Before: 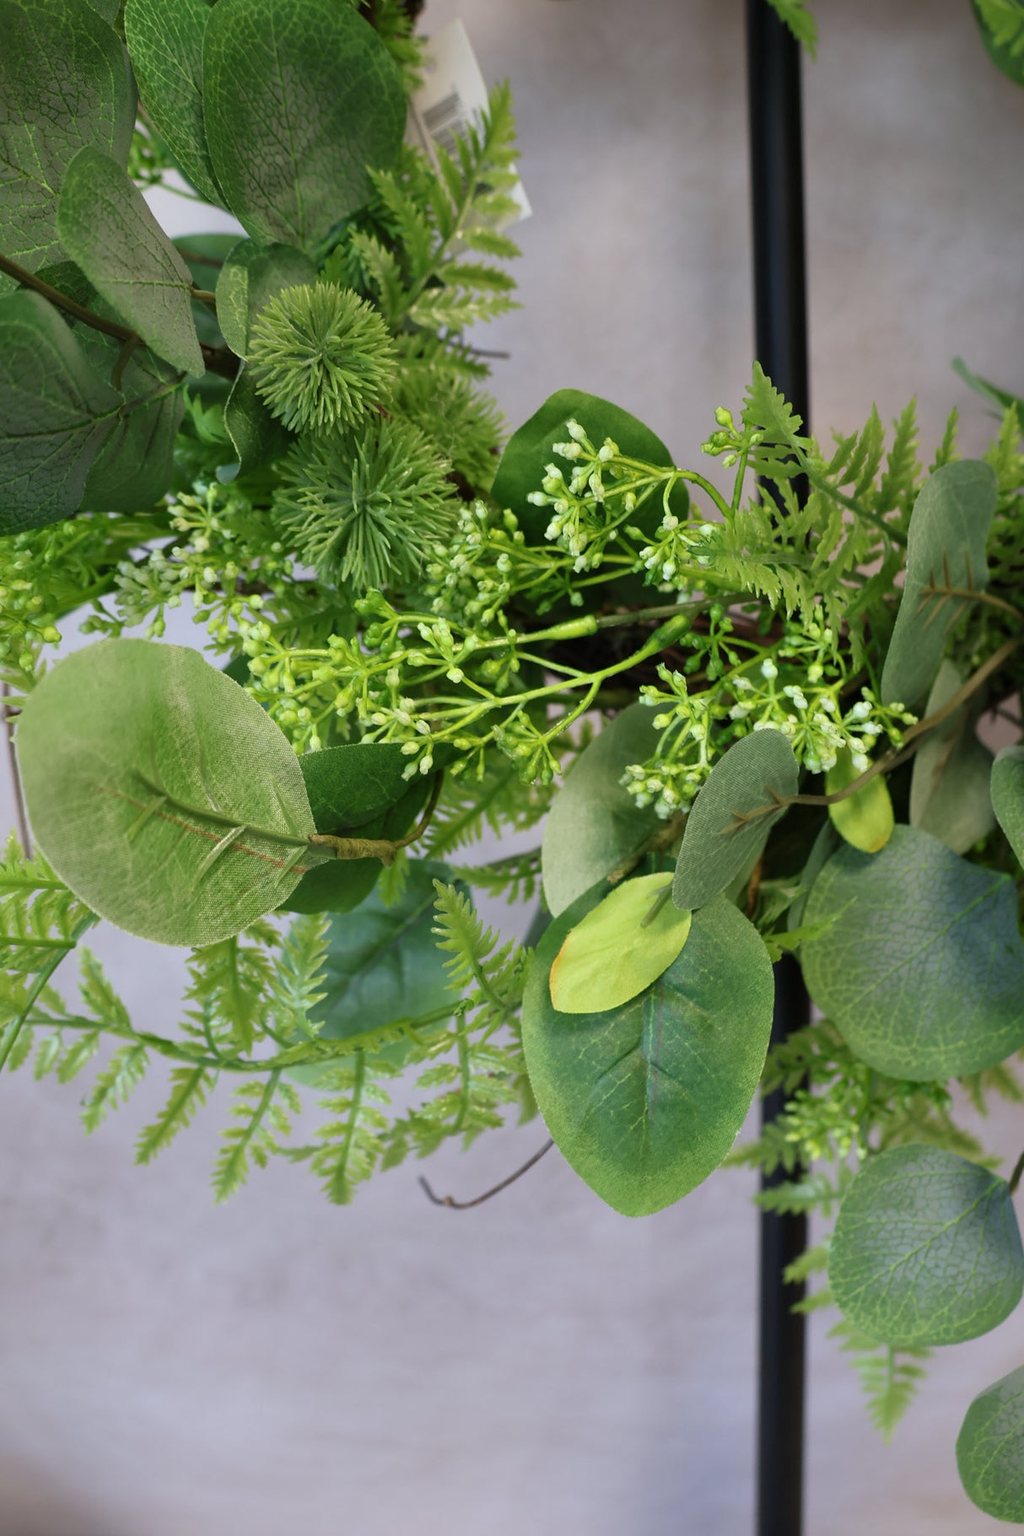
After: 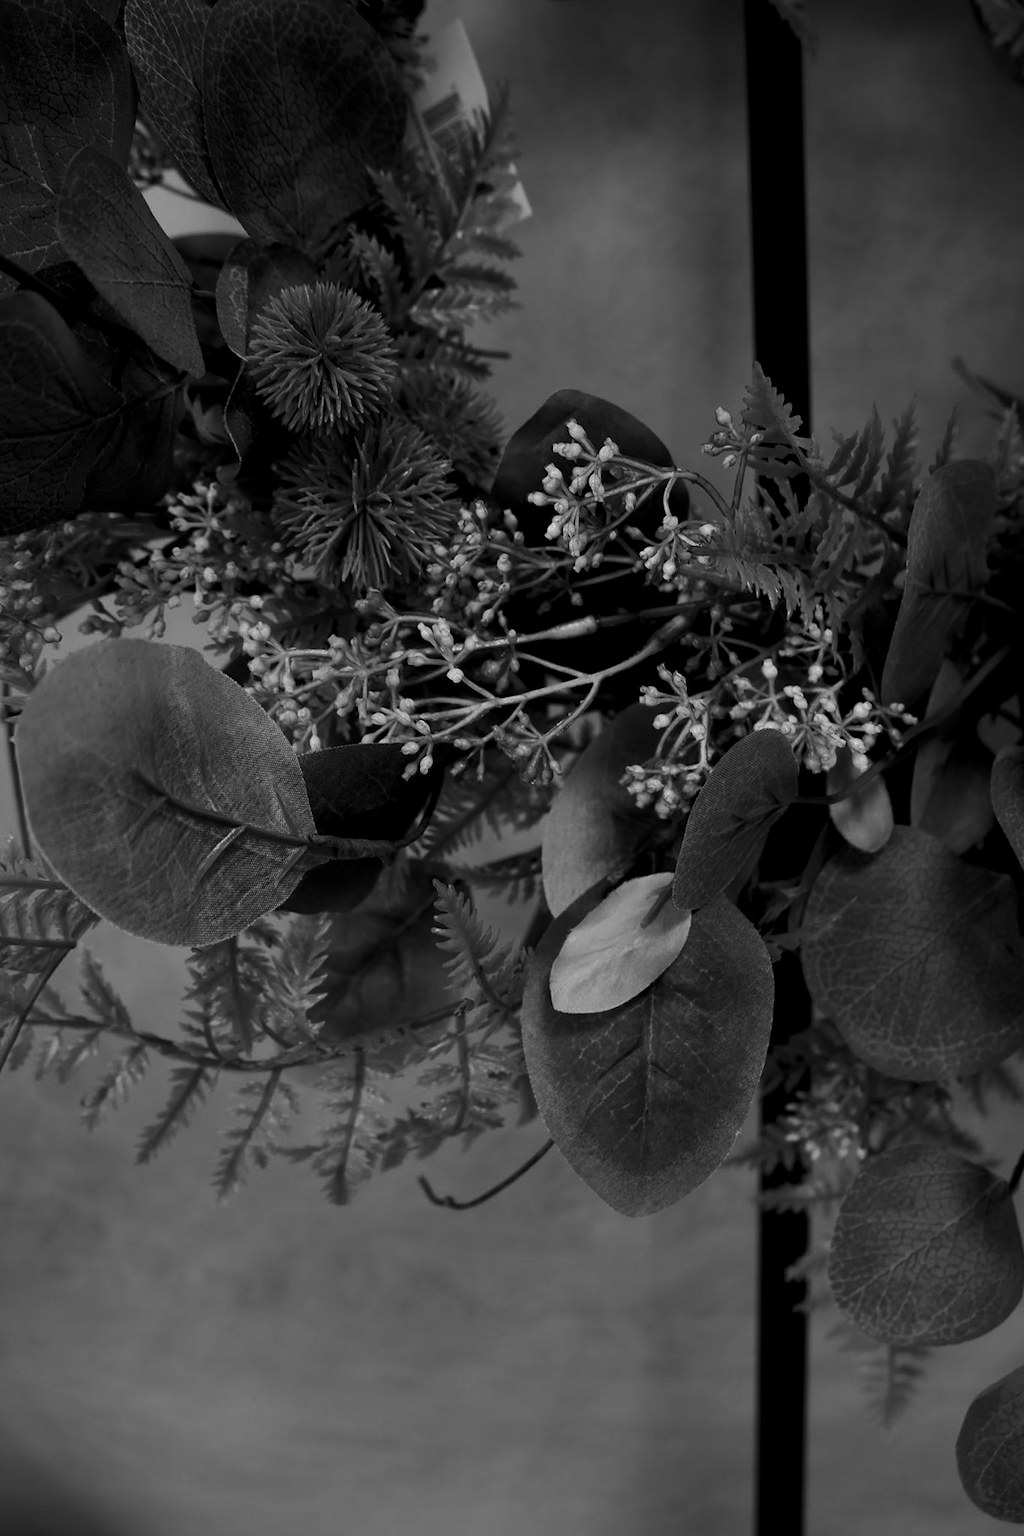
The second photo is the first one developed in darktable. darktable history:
exposure: black level correction 0.029, exposure -0.073 EV, compensate highlight preservation false
contrast brightness saturation: contrast -0.03, brightness -0.59, saturation -1
